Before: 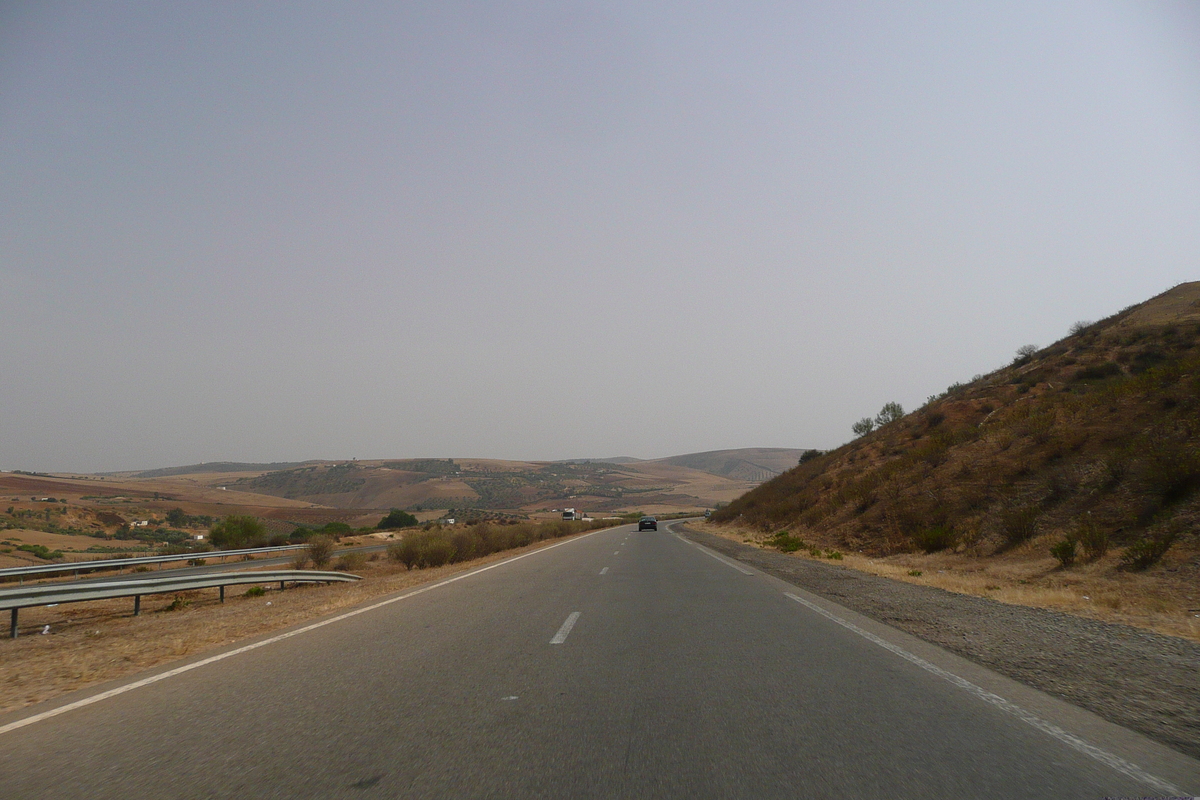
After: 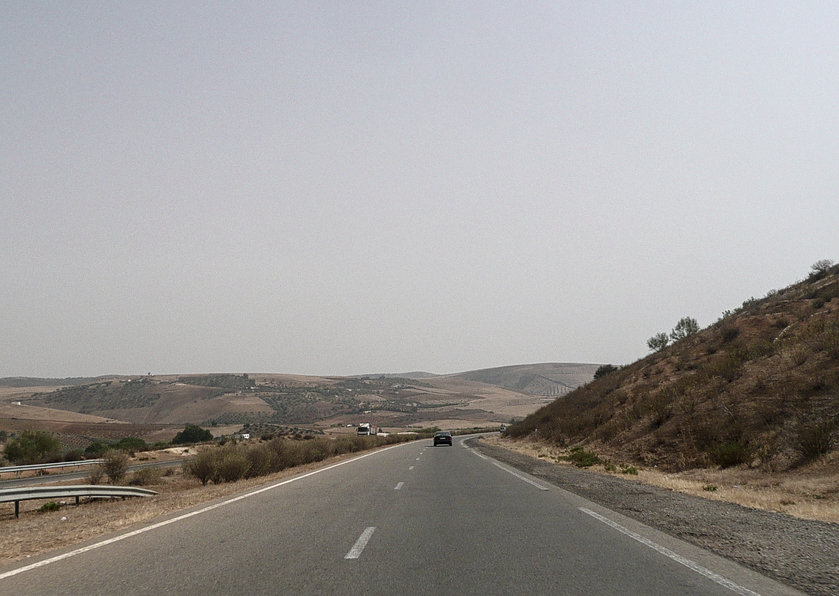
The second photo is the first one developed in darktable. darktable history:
exposure: exposure 0.368 EV, compensate highlight preservation false
sharpen: amount 0.203
crop and rotate: left 17.084%, top 10.771%, right 12.964%, bottom 14.632%
local contrast: on, module defaults
color correction: highlights b* 0.053
contrast brightness saturation: contrast 0.101, saturation -0.373
